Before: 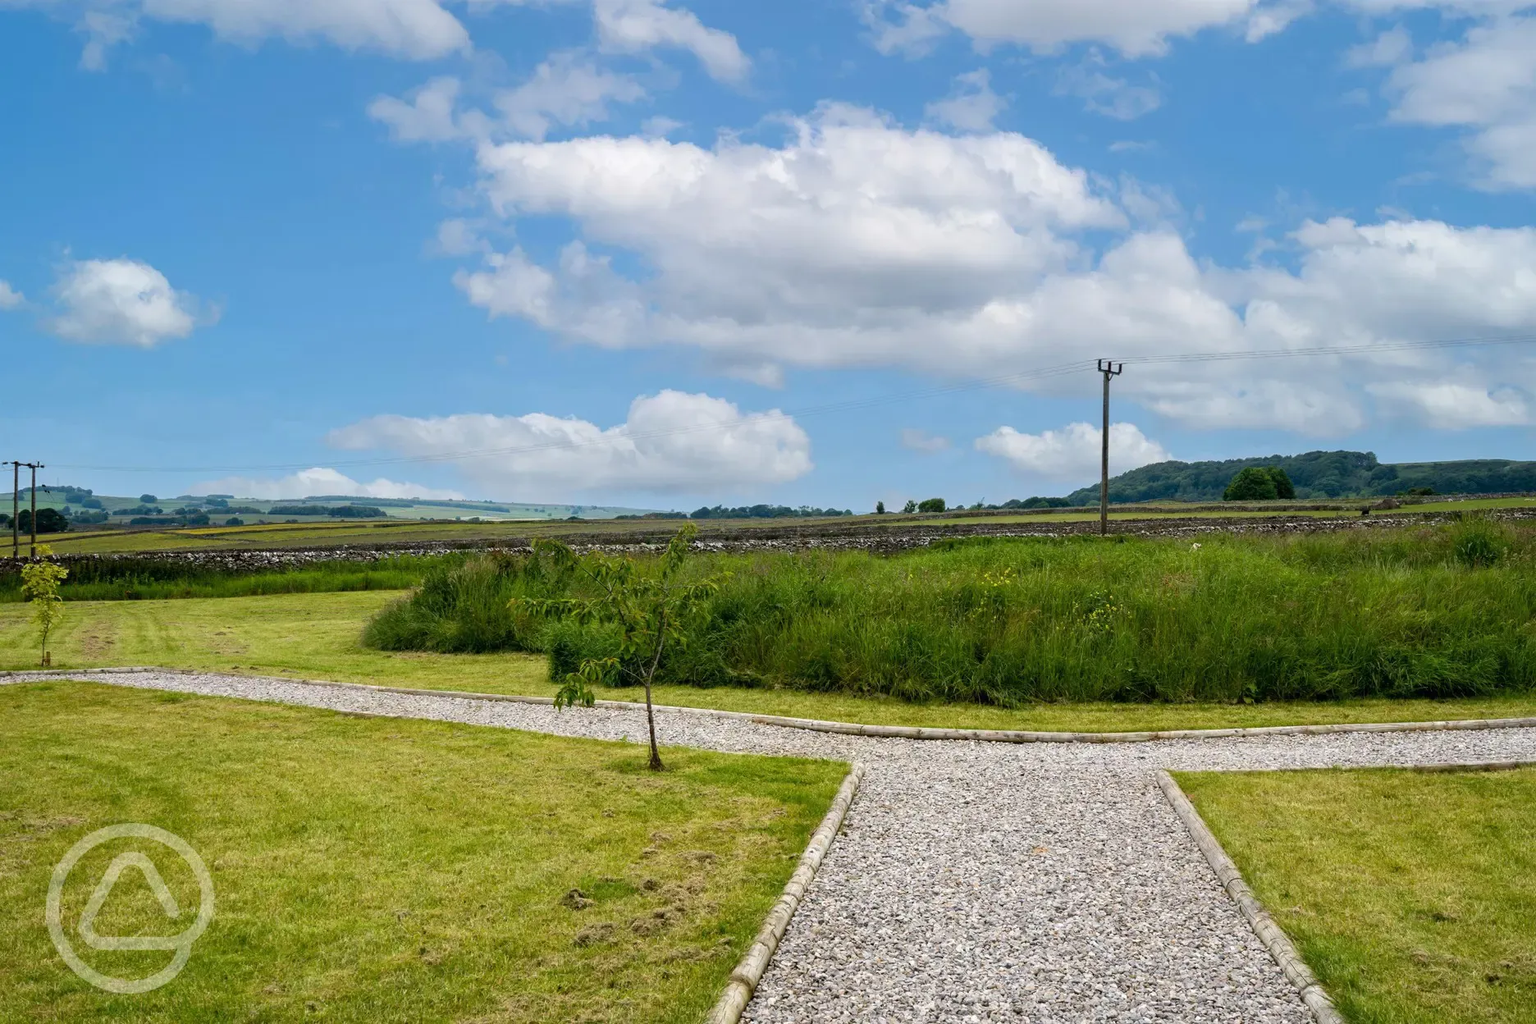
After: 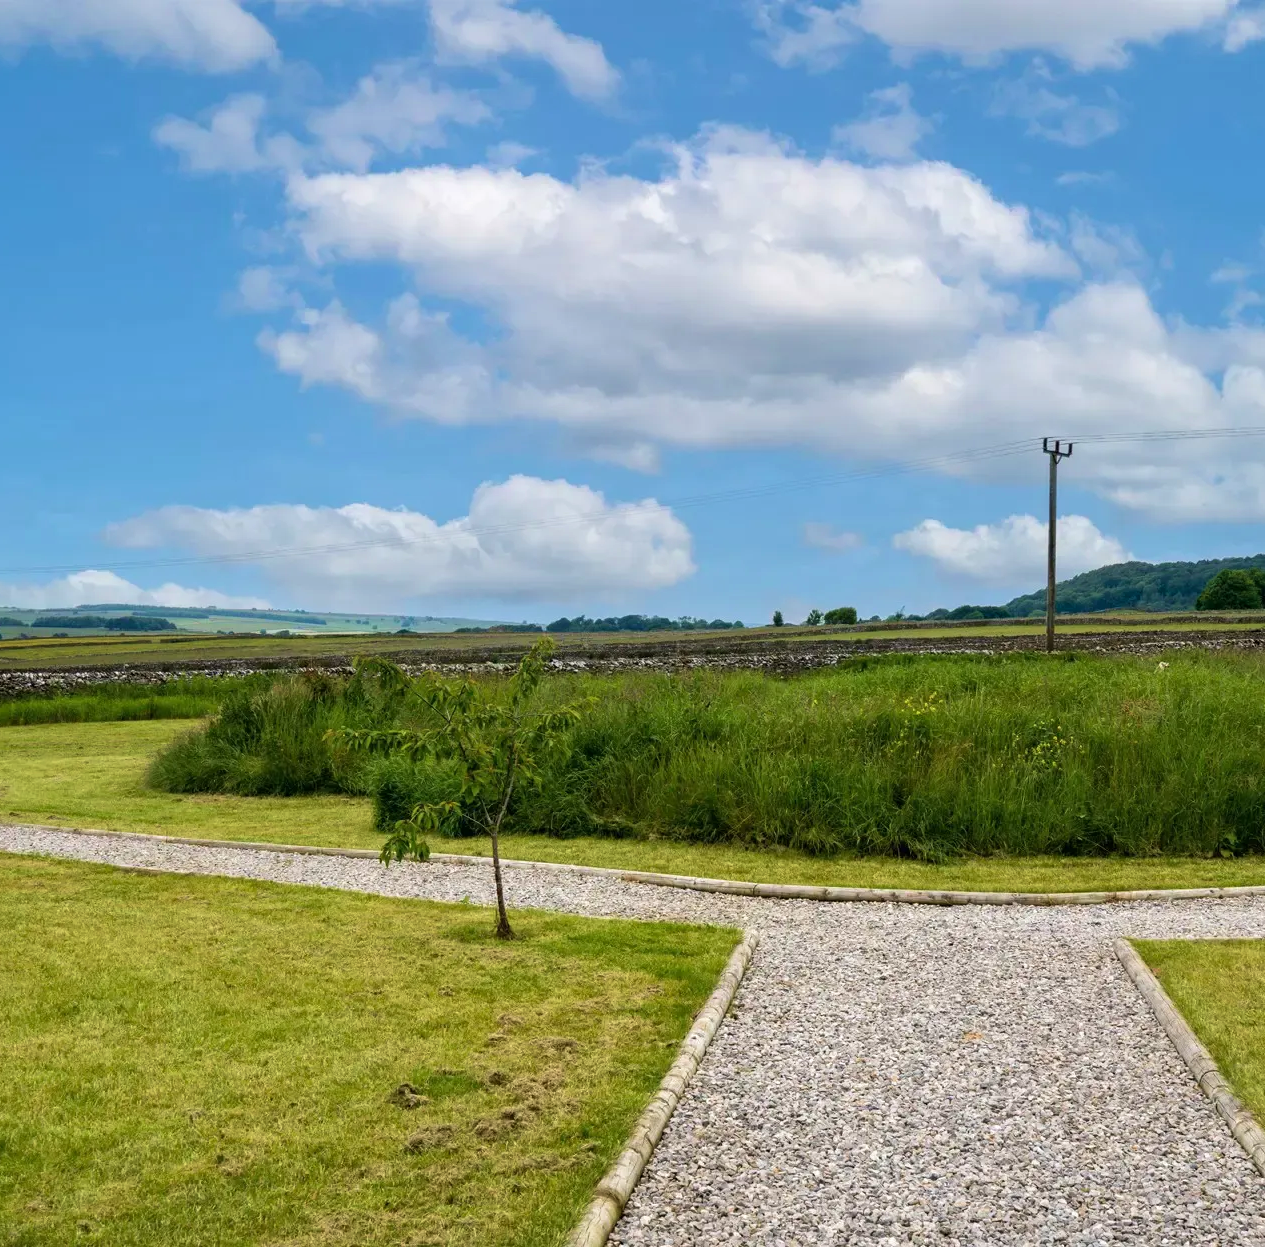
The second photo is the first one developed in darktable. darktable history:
velvia: on, module defaults
crop and rotate: left 15.79%, right 16.626%
local contrast: mode bilateral grid, contrast 10, coarseness 24, detail 115%, midtone range 0.2
